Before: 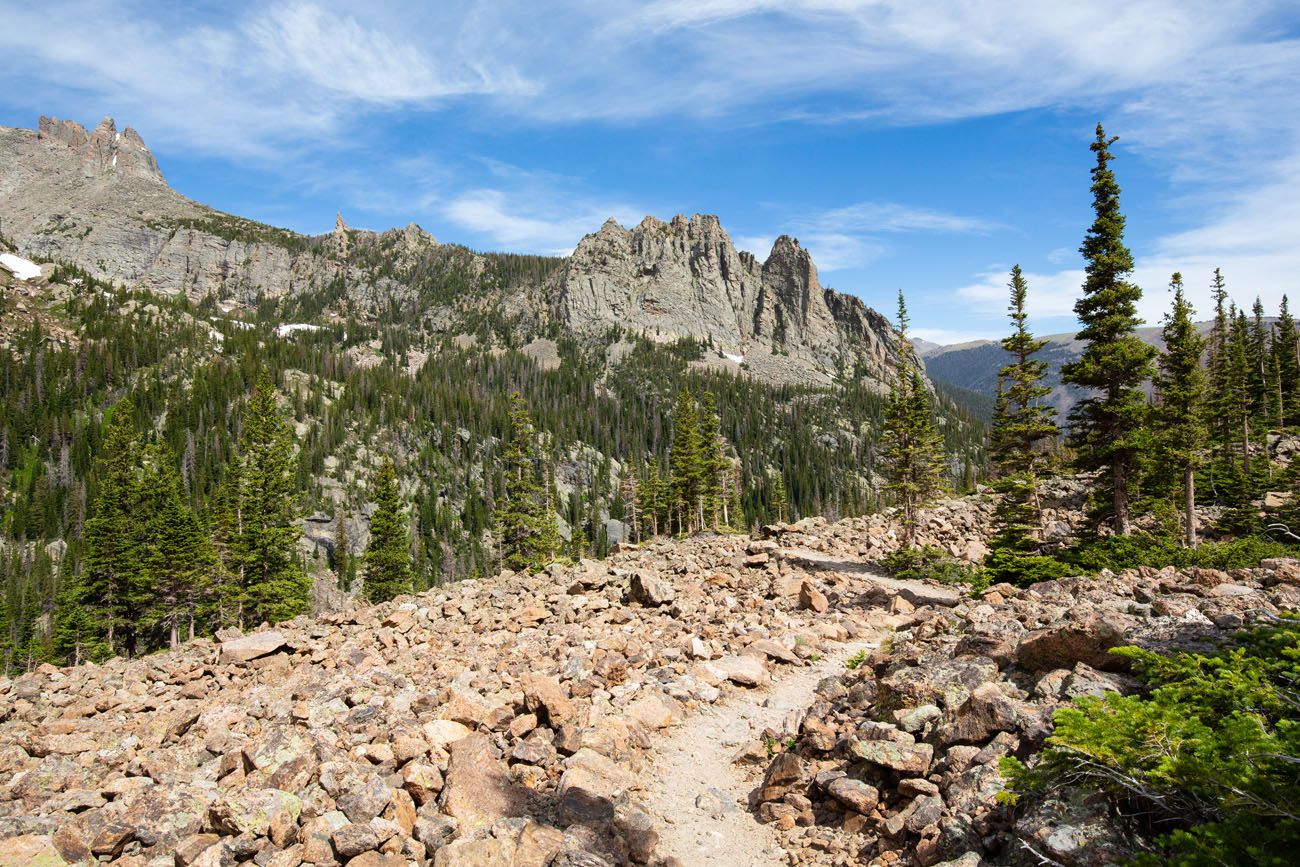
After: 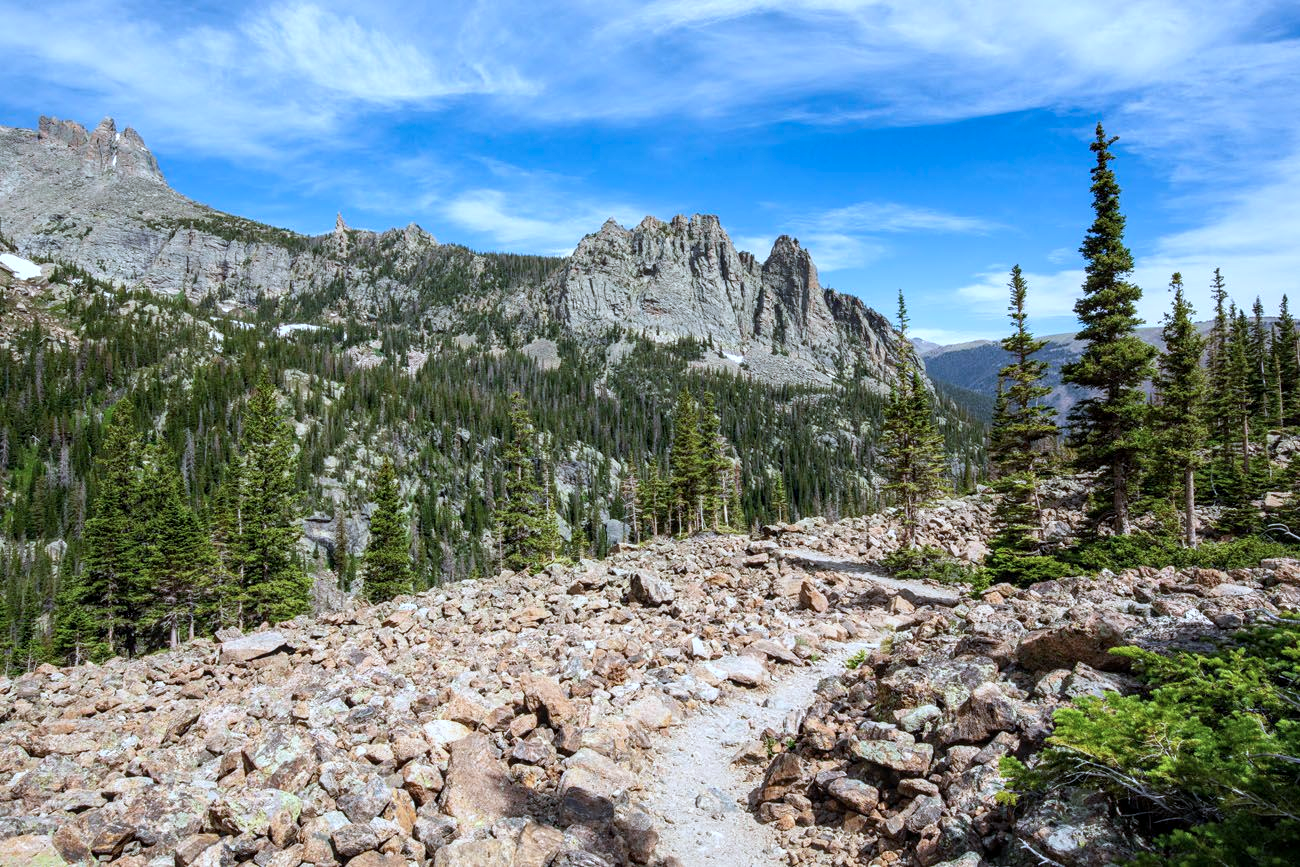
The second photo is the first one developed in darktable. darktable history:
color calibration: illuminant as shot in camera, x 0.378, y 0.381, temperature 4093.13 K, saturation algorithm version 1 (2020)
local contrast: on, module defaults
